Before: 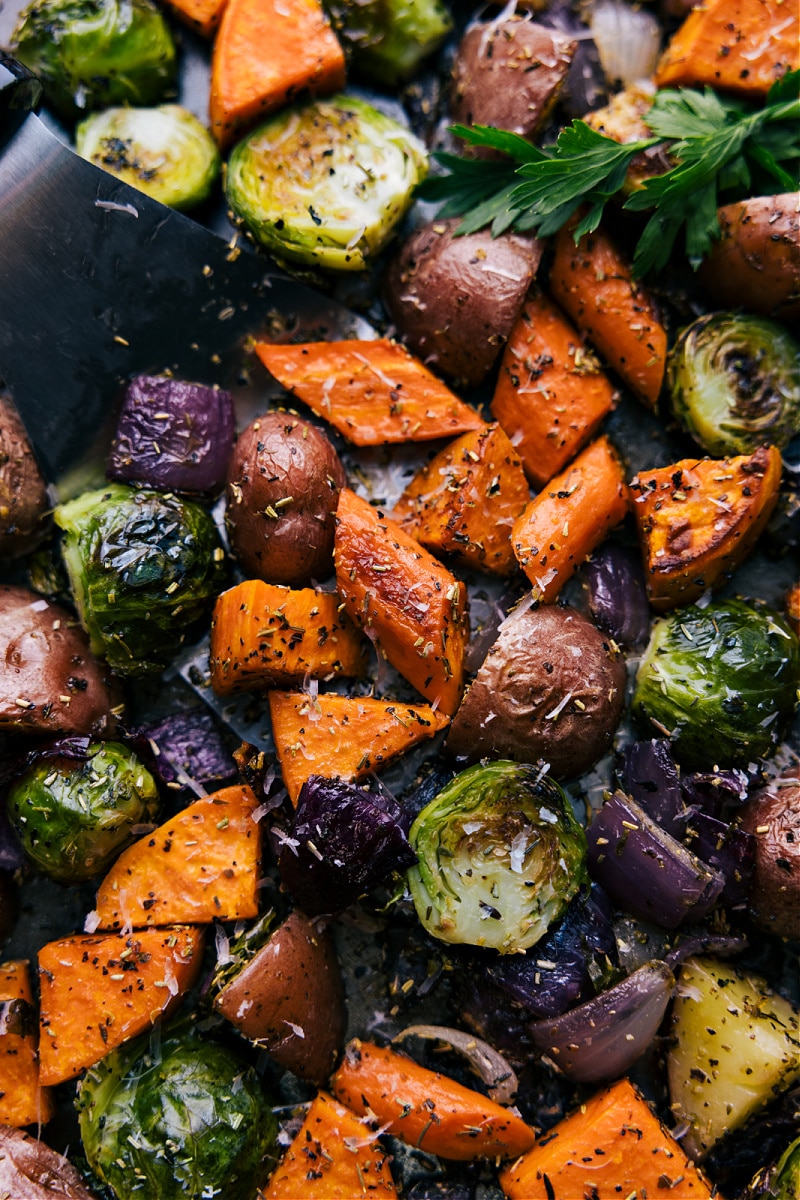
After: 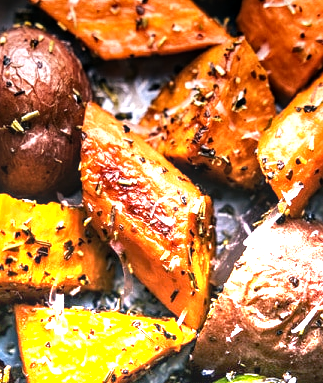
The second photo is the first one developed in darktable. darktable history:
graduated density: density -3.9 EV
tone equalizer: -8 EV -0.75 EV, -7 EV -0.7 EV, -6 EV -0.6 EV, -5 EV -0.4 EV, -3 EV 0.4 EV, -2 EV 0.6 EV, -1 EV 0.7 EV, +0 EV 0.75 EV, edges refinement/feathering 500, mask exposure compensation -1.57 EV, preserve details no
local contrast: detail 130%
crop: left 31.751%, top 32.172%, right 27.8%, bottom 35.83%
